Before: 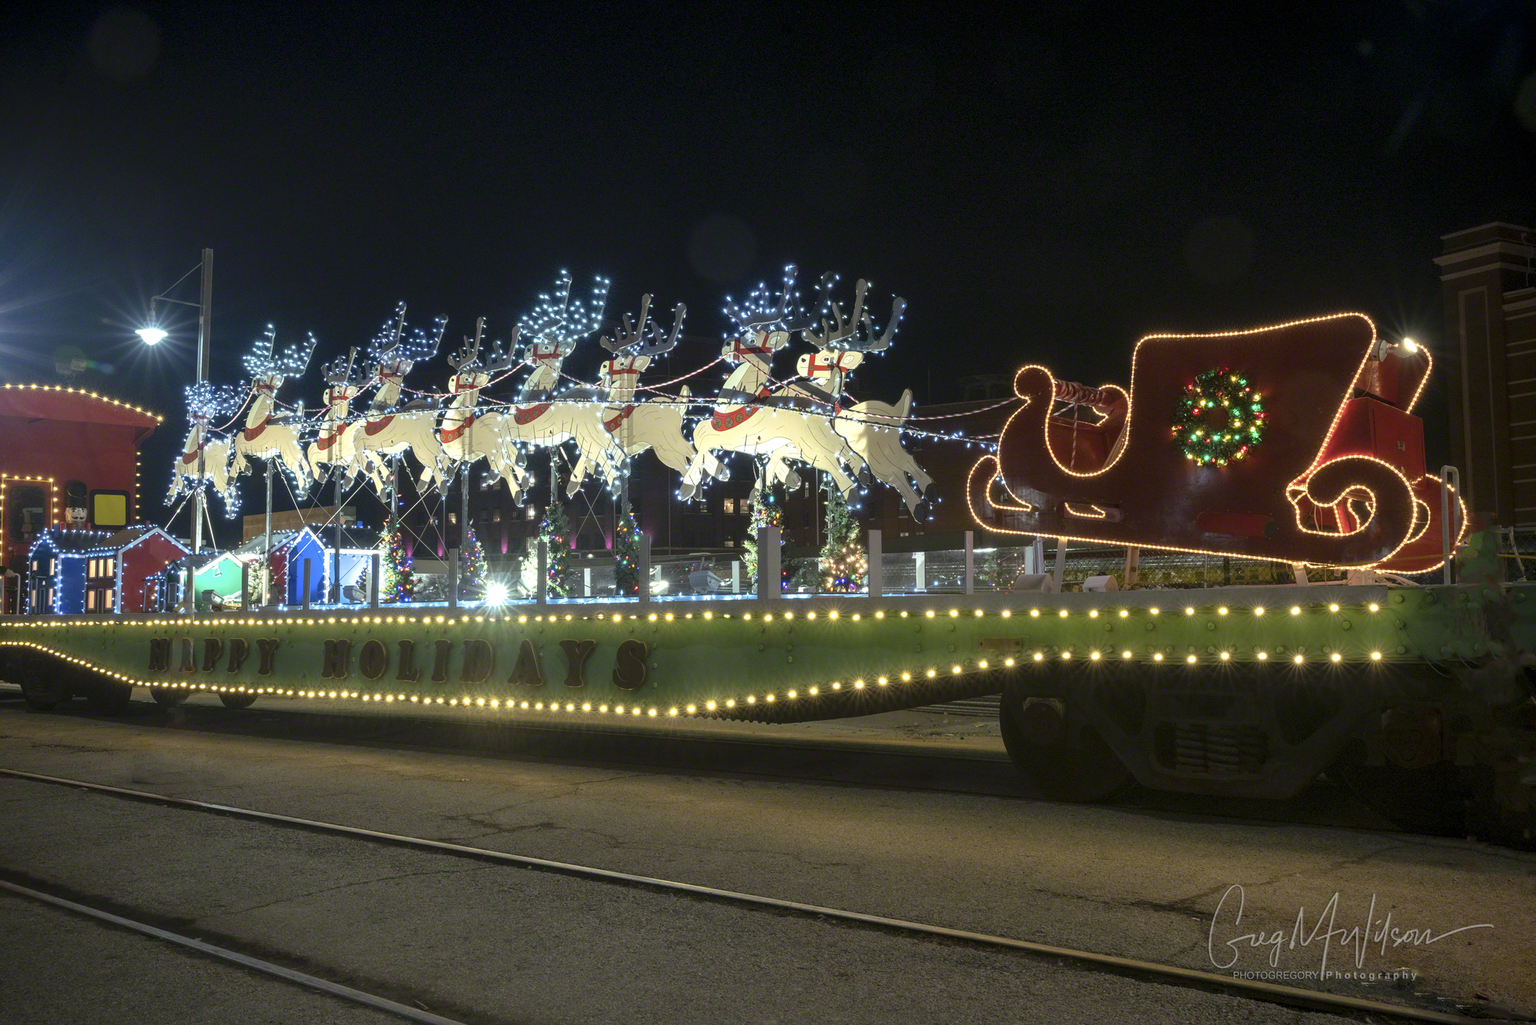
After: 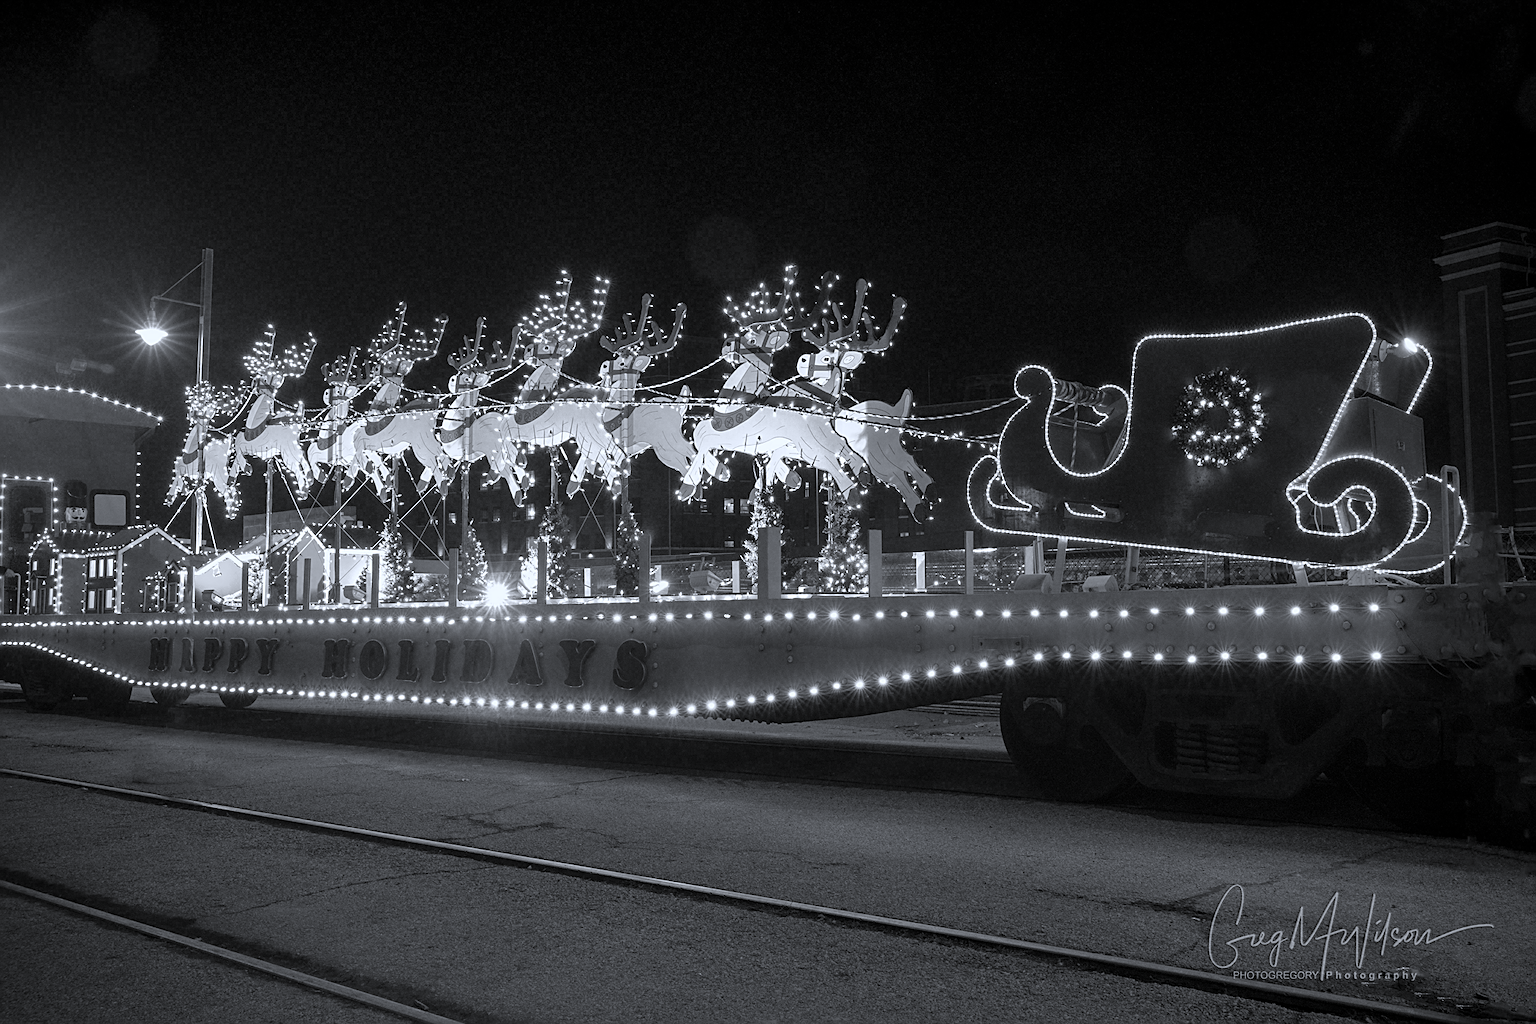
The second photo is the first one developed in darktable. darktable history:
color calibration: output gray [0.28, 0.41, 0.31, 0], gray › normalize channels true, illuminant same as pipeline (D50), adaptation XYZ, x 0.346, y 0.359, gamut compression 0
color correction: highlights a* -0.772, highlights b* -8.92
sharpen: on, module defaults
